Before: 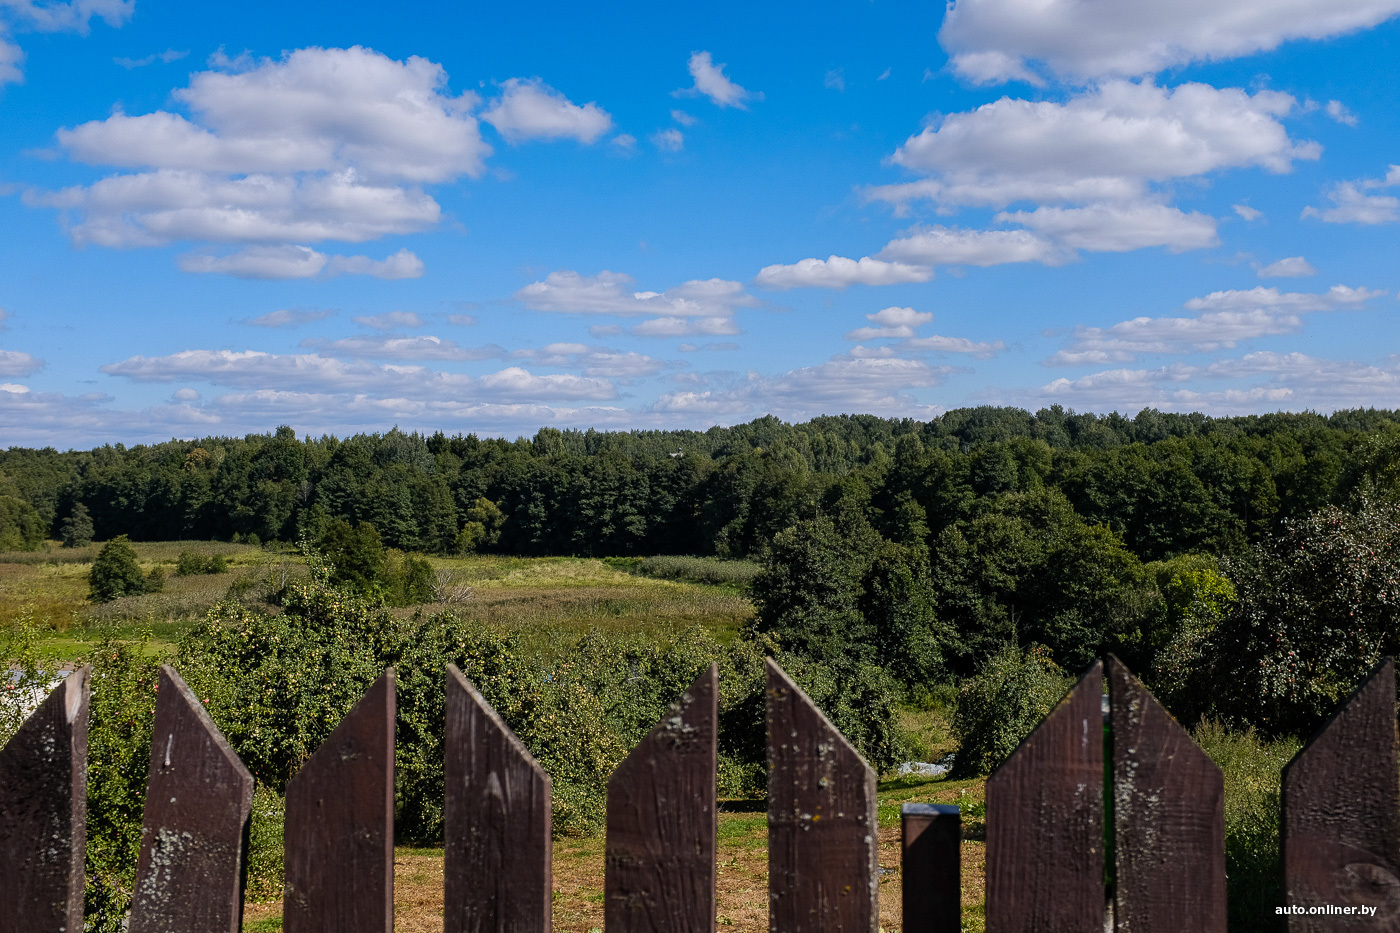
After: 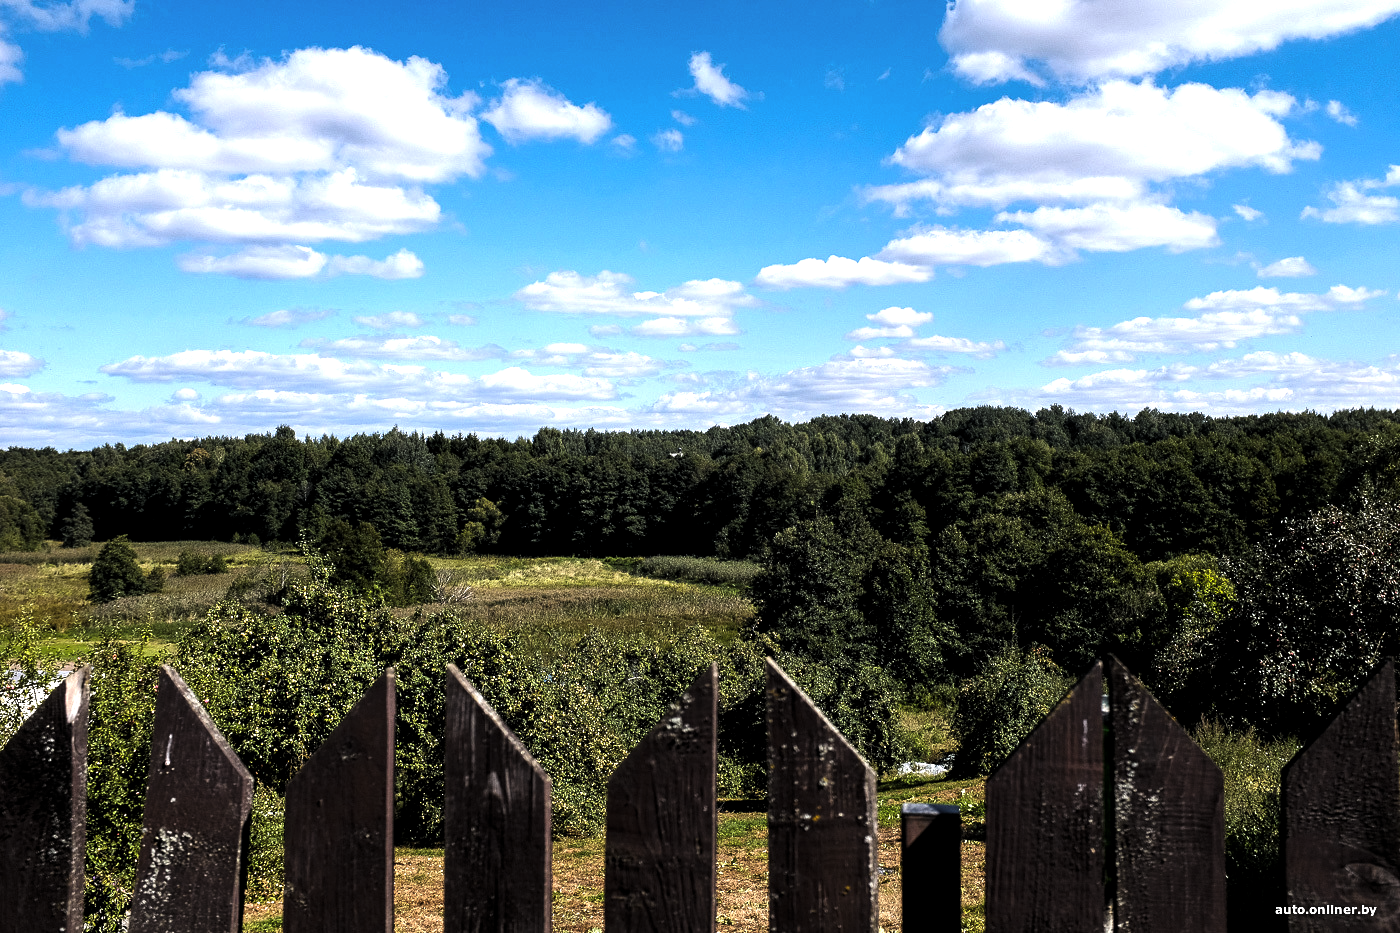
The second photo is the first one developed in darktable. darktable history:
exposure: exposure 1.15 EV, compensate highlight preservation false
levels: mode automatic, black 8.58%, gray 59.42%, levels [0, 0.445, 1]
